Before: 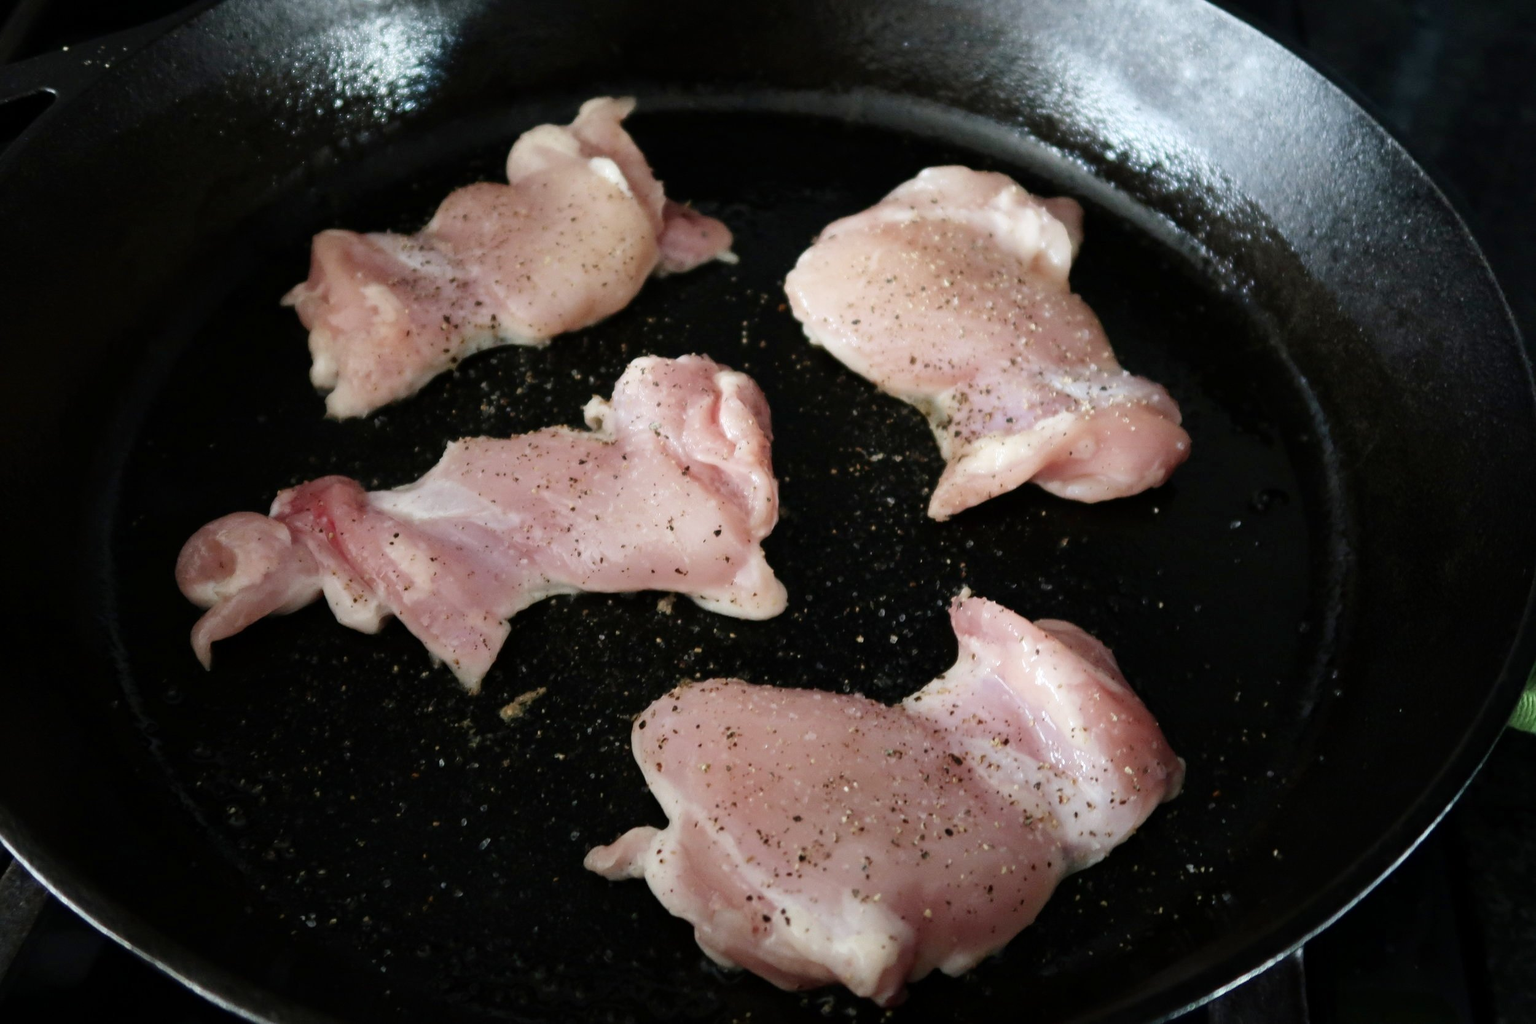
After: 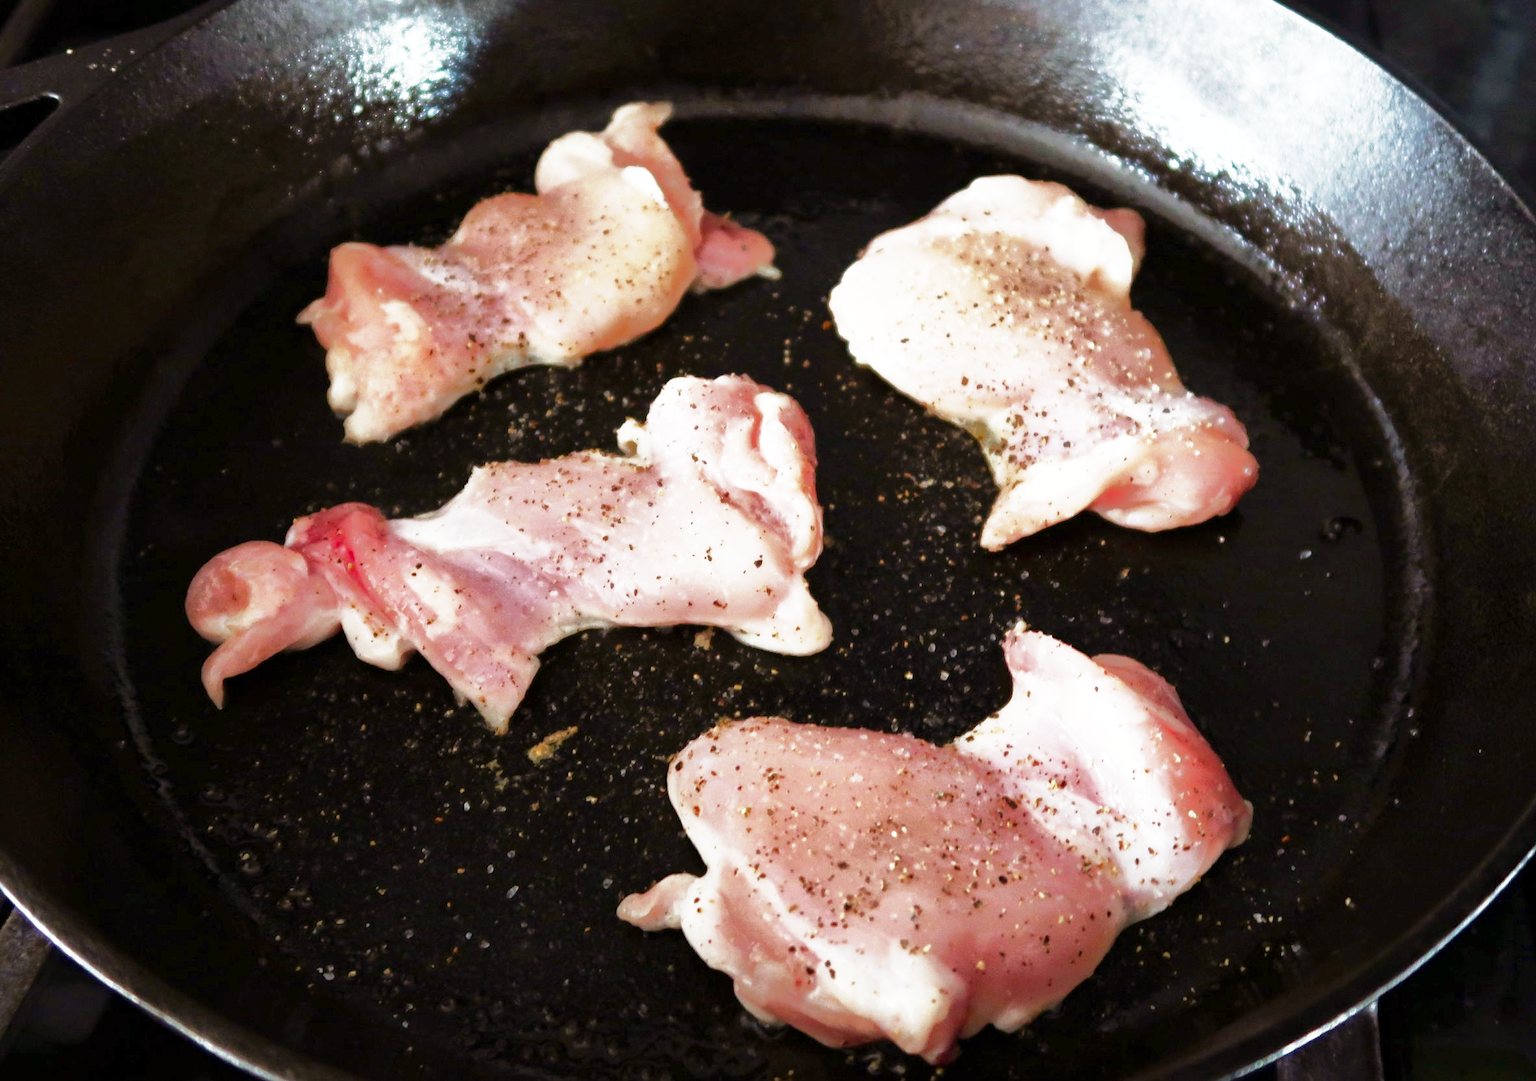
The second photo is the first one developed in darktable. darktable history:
base curve: curves: ch0 [(0, 0) (0.495, 0.917) (1, 1)], preserve colors none
color balance rgb: shadows lift › chroma 4.535%, shadows lift › hue 27.81°, perceptual saturation grading › global saturation 29.733%, perceptual brilliance grading › highlights 9.858%, perceptual brilliance grading › mid-tones 5.053%
crop and rotate: right 5.328%
shadows and highlights: shadows 40.3, highlights -59.97, highlights color adjustment 0.897%
